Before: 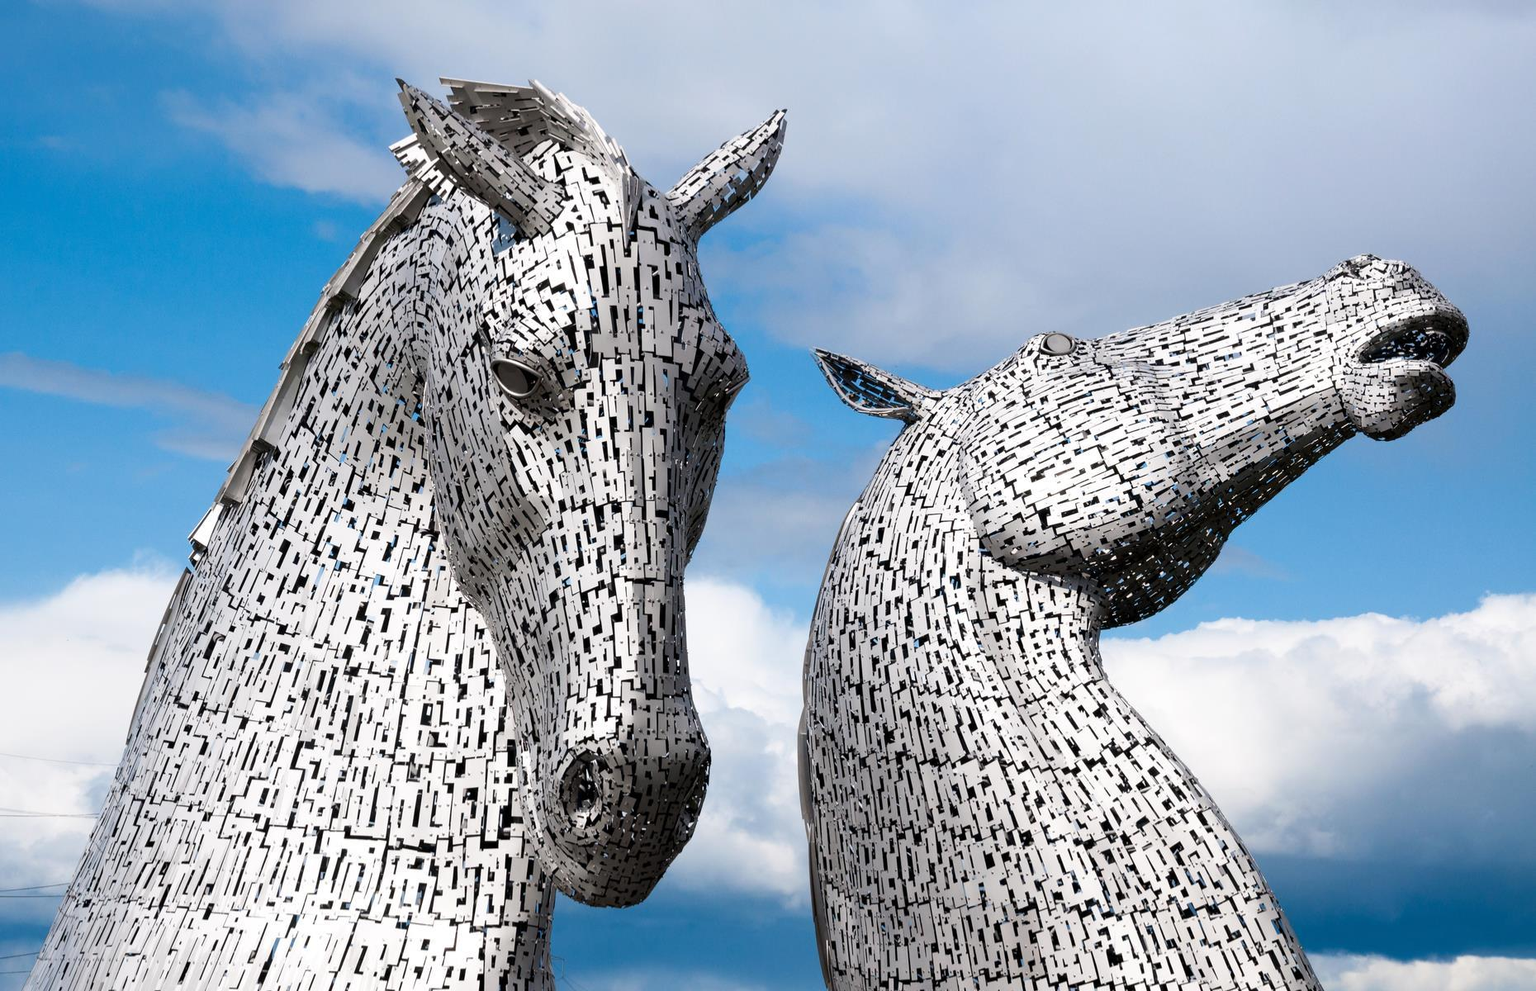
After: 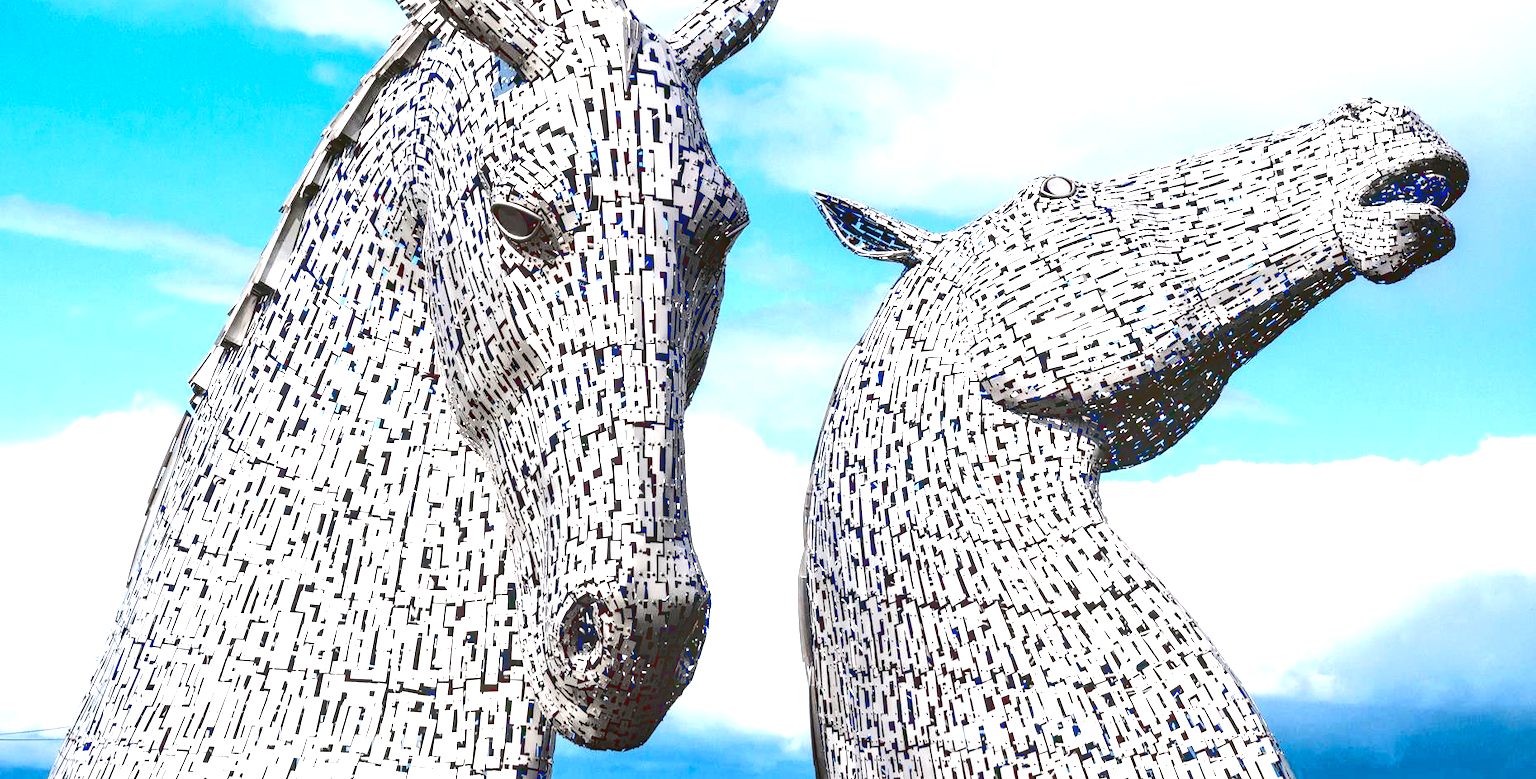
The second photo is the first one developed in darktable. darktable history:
local contrast: highlights 21%, shadows 69%, detail 170%
exposure: black level correction 0, exposure 1.39 EV, compensate exposure bias true, compensate highlight preservation false
crop and rotate: top 15.861%, bottom 5.464%
tone curve: curves: ch0 [(0, 0) (0.003, 0.235) (0.011, 0.235) (0.025, 0.235) (0.044, 0.235) (0.069, 0.235) (0.1, 0.237) (0.136, 0.239) (0.177, 0.243) (0.224, 0.256) (0.277, 0.287) (0.335, 0.329) (0.399, 0.391) (0.468, 0.476) (0.543, 0.574) (0.623, 0.683) (0.709, 0.778) (0.801, 0.869) (0.898, 0.924) (1, 1)], color space Lab, linked channels, preserve colors none
